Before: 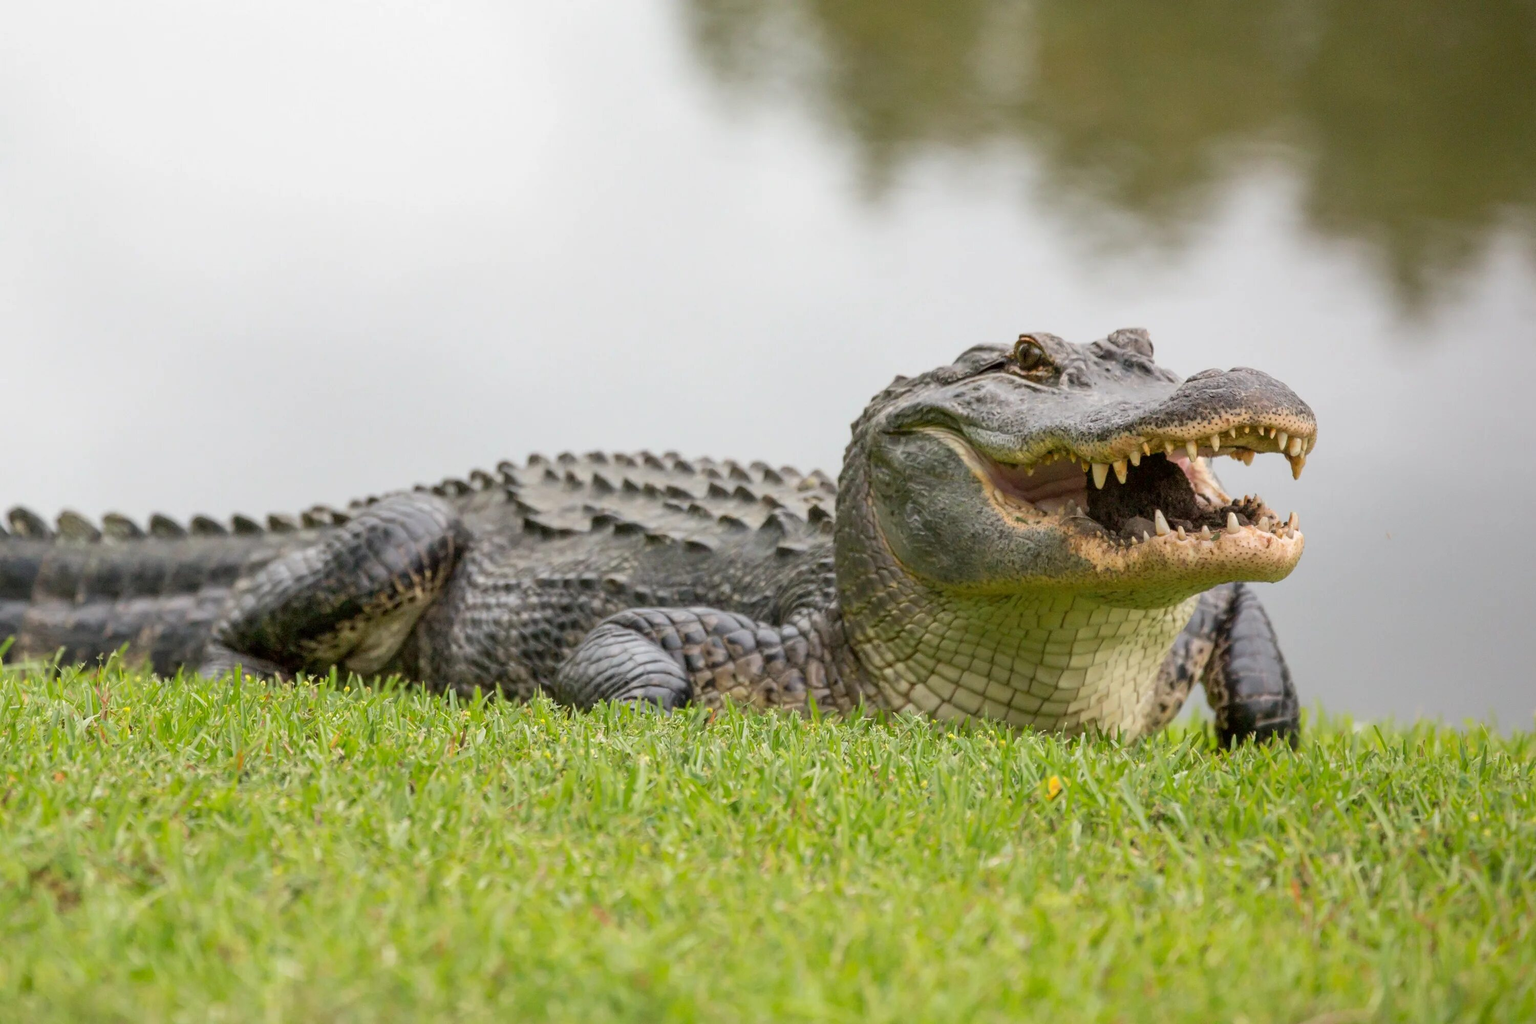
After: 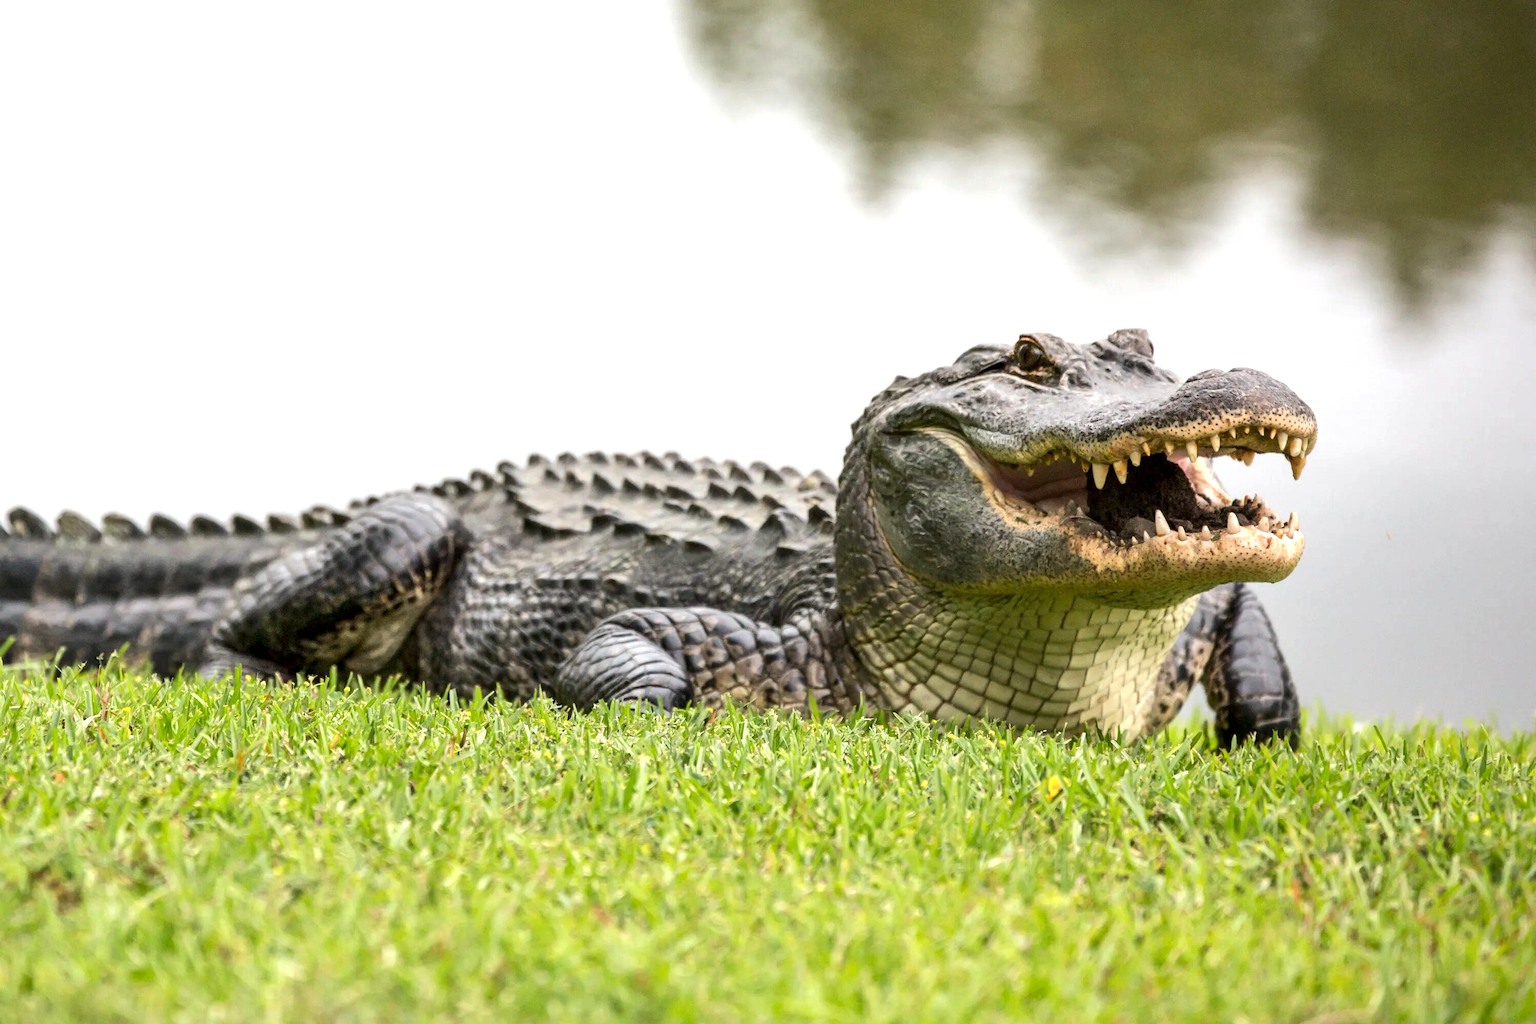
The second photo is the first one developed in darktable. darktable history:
tone equalizer: -8 EV -0.75 EV, -7 EV -0.7 EV, -6 EV -0.6 EV, -5 EV -0.4 EV, -3 EV 0.4 EV, -2 EV 0.6 EV, -1 EV 0.7 EV, +0 EV 0.75 EV, edges refinement/feathering 500, mask exposure compensation -1.57 EV, preserve details no
local contrast: mode bilateral grid, contrast 20, coarseness 50, detail 120%, midtone range 0.2
